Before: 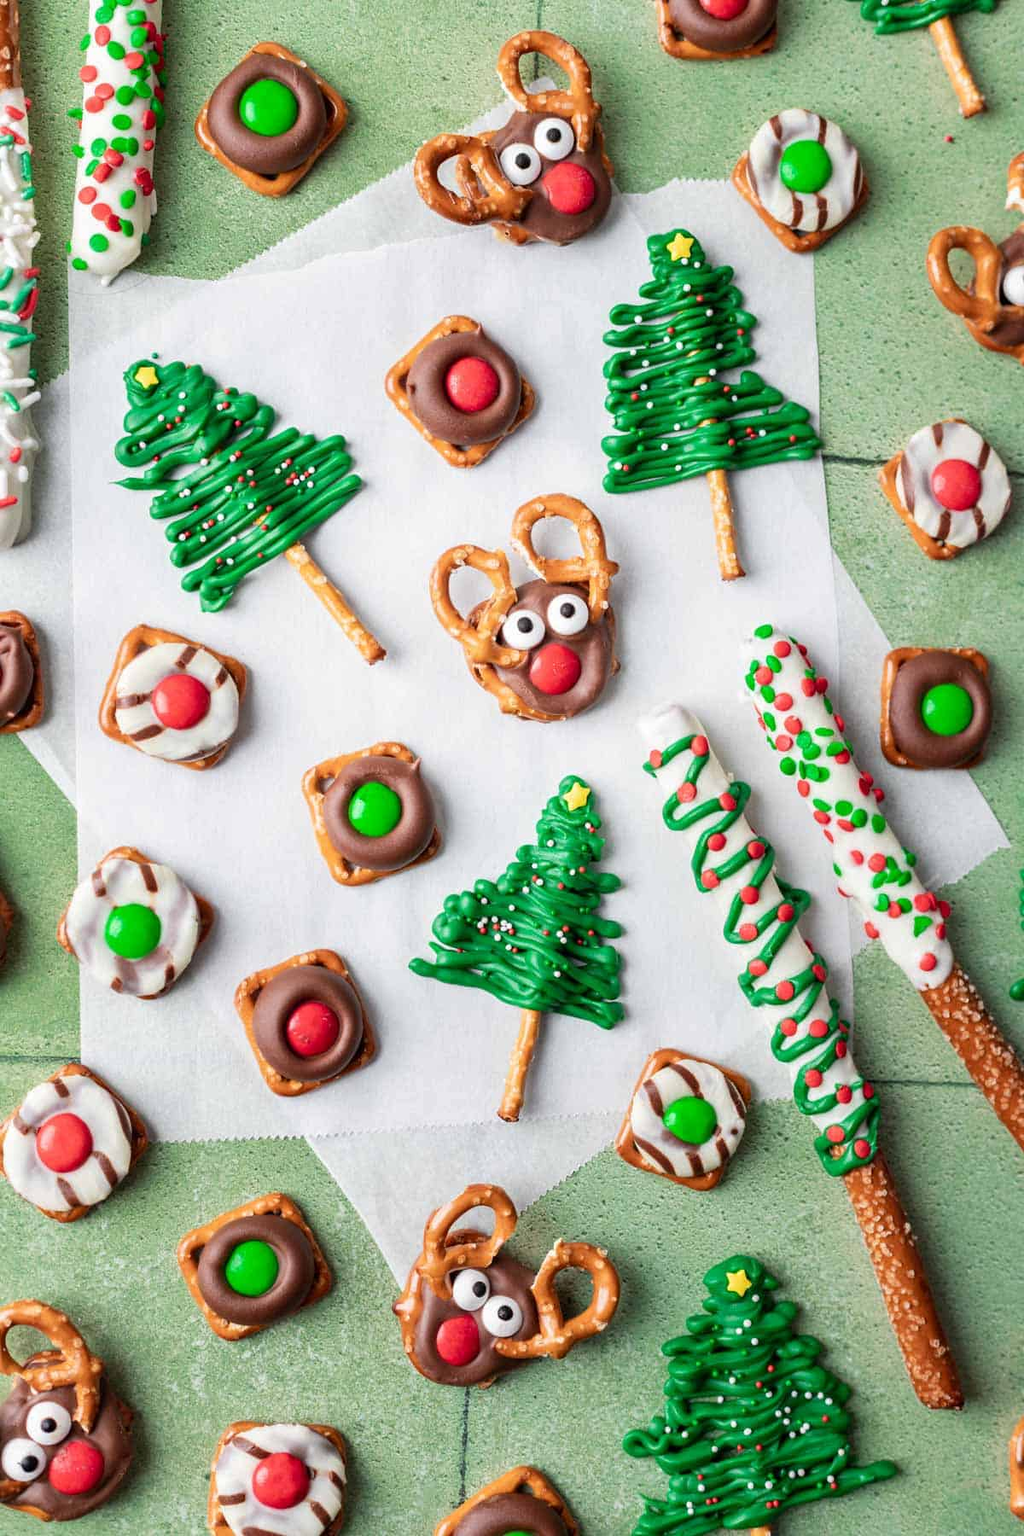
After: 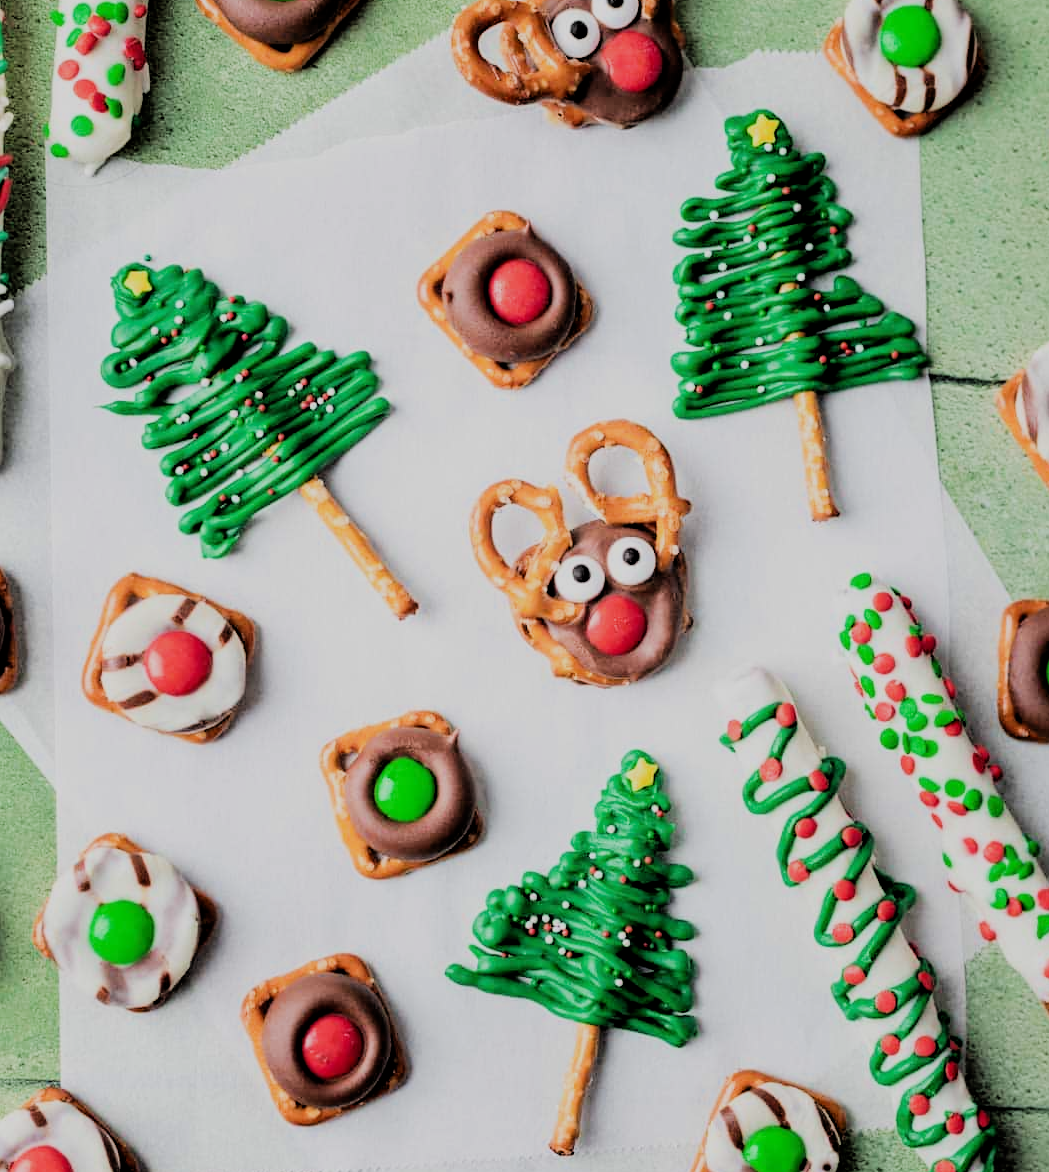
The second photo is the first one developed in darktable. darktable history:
crop: left 2.885%, top 8.862%, right 9.635%, bottom 25.882%
filmic rgb: black relative exposure -3.11 EV, white relative exposure 7.03 EV, hardness 1.47, contrast 1.356
